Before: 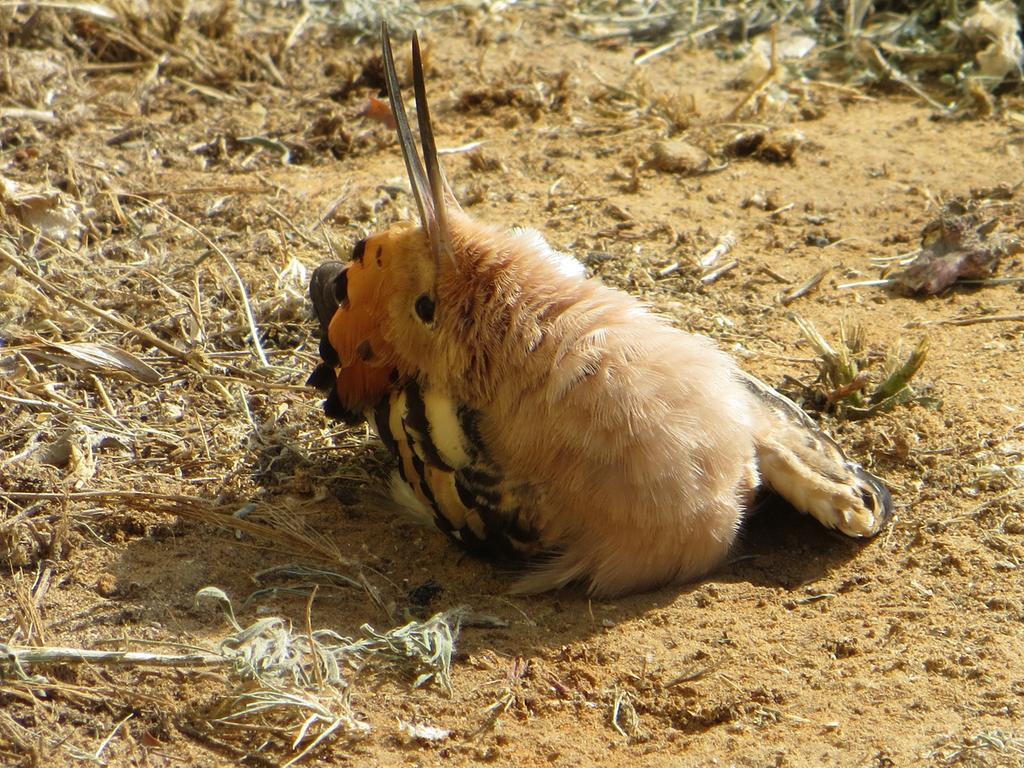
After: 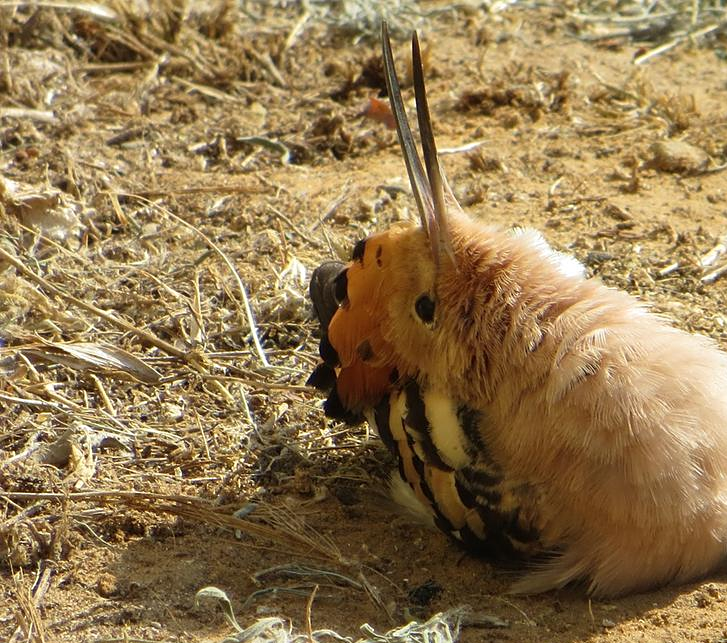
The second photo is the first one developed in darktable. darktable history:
crop: right 28.994%, bottom 16.168%
sharpen: amount 0.206
